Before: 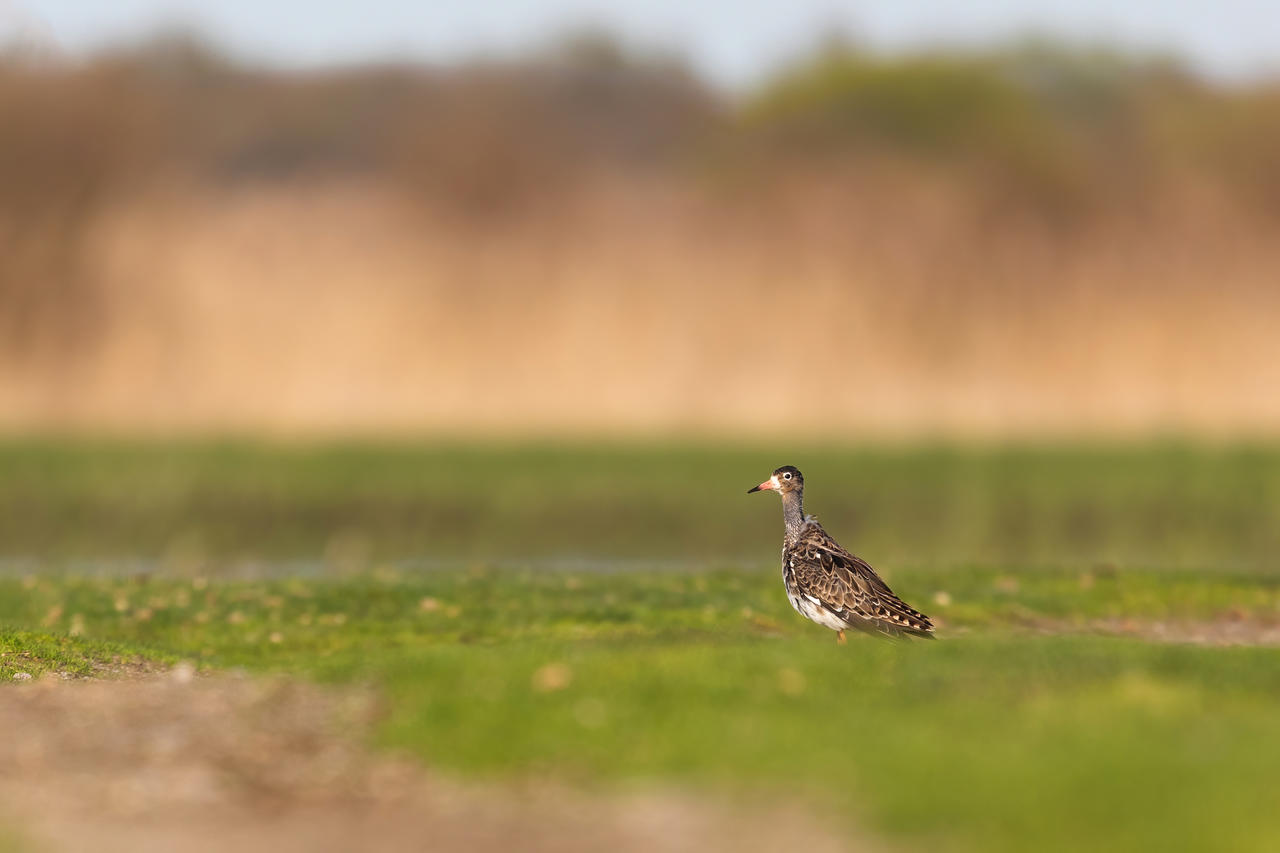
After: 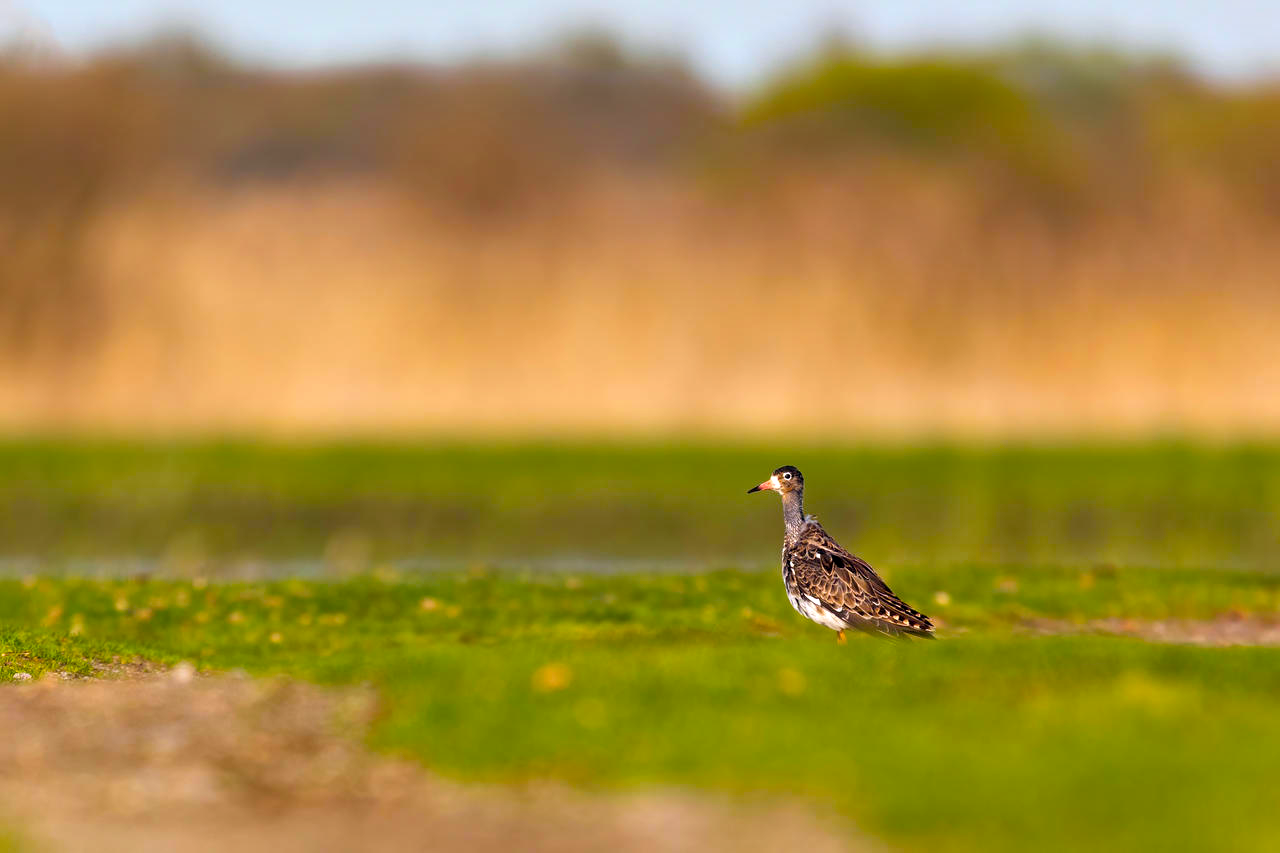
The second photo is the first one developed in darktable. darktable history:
contrast equalizer: octaves 7, y [[0.528, 0.548, 0.563, 0.562, 0.546, 0.526], [0.55 ×6], [0 ×6], [0 ×6], [0 ×6]]
color balance rgb: perceptual saturation grading › global saturation 30%, global vibrance 20%
